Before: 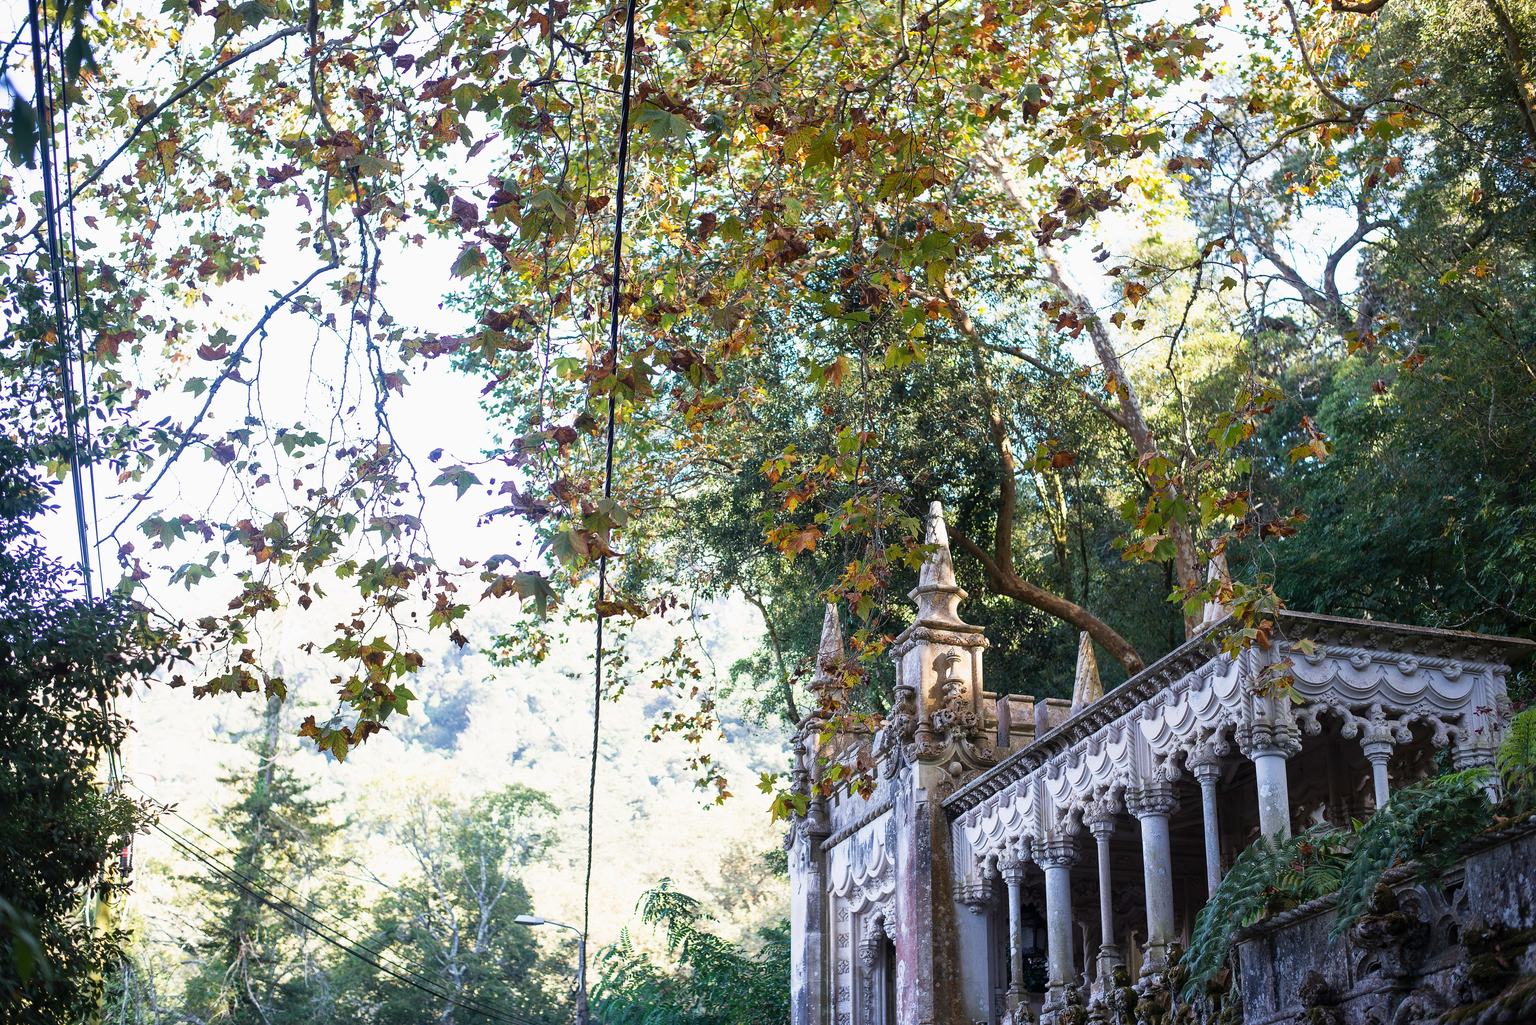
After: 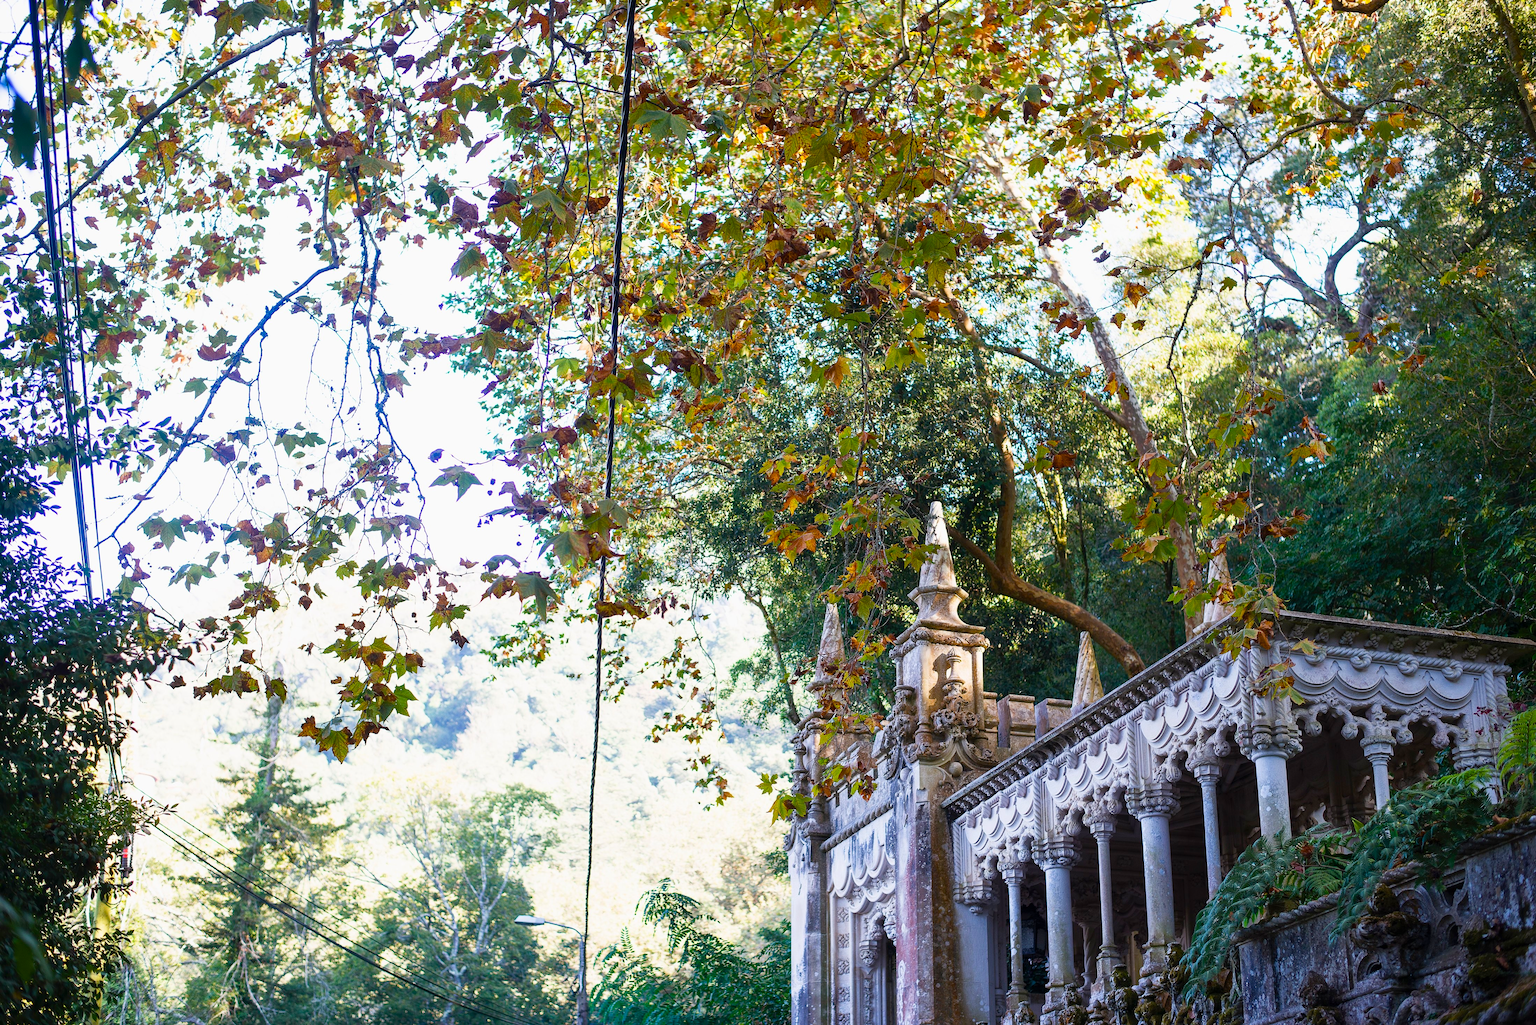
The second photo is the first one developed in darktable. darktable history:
color balance rgb: power › hue 63.07°, linear chroma grading › global chroma 14.988%, perceptual saturation grading › global saturation 20%, perceptual saturation grading › highlights -25.707%, perceptual saturation grading › shadows 24.149%
